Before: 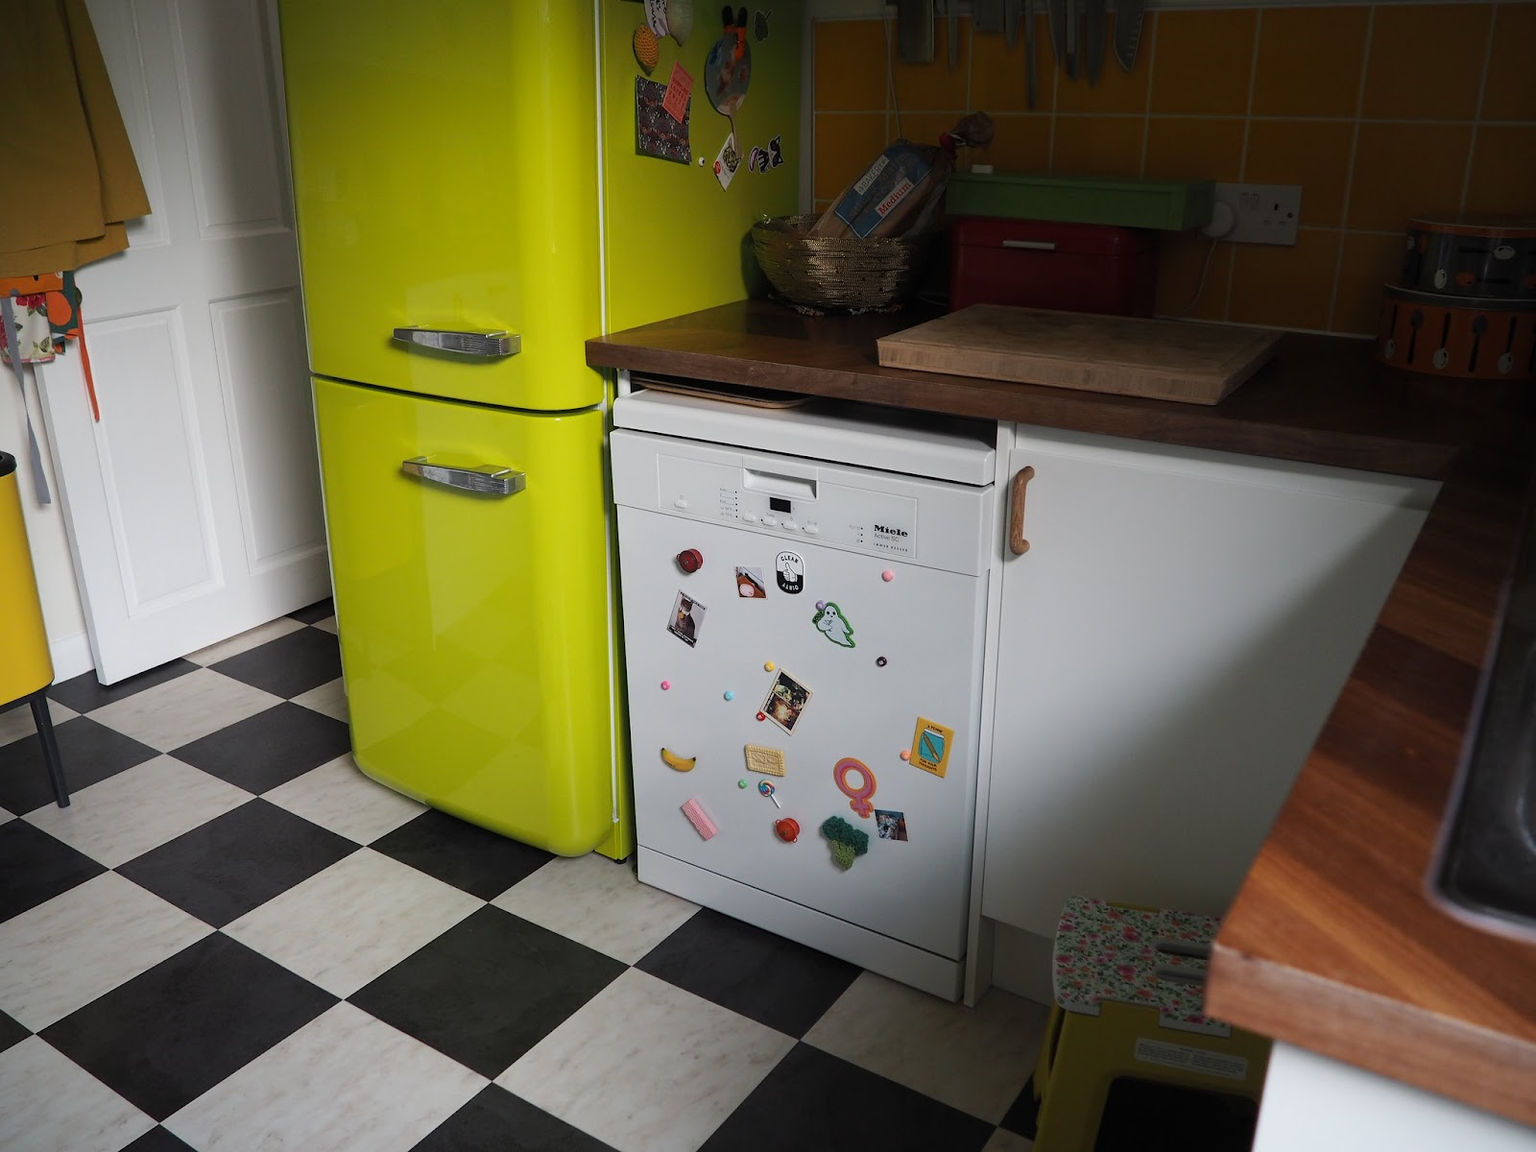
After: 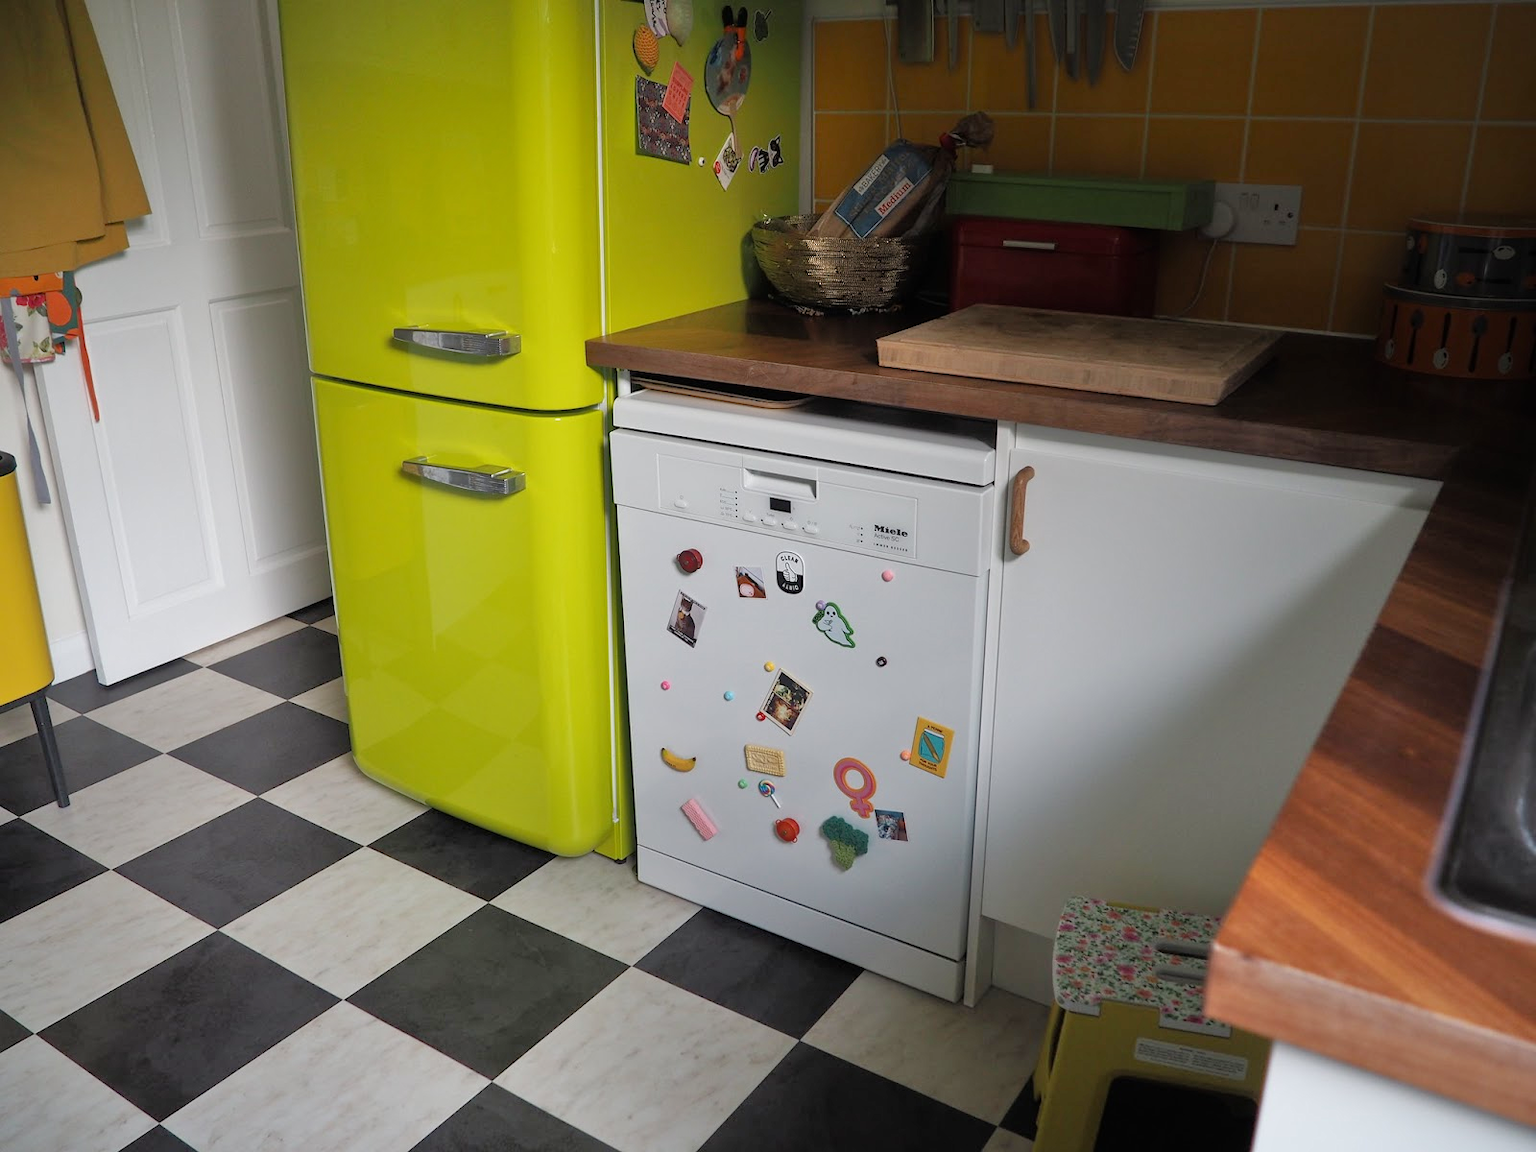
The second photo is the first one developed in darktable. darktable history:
tone equalizer: -7 EV 0.144 EV, -6 EV 0.563 EV, -5 EV 1.18 EV, -4 EV 1.36 EV, -3 EV 1.17 EV, -2 EV 0.6 EV, -1 EV 0.159 EV
